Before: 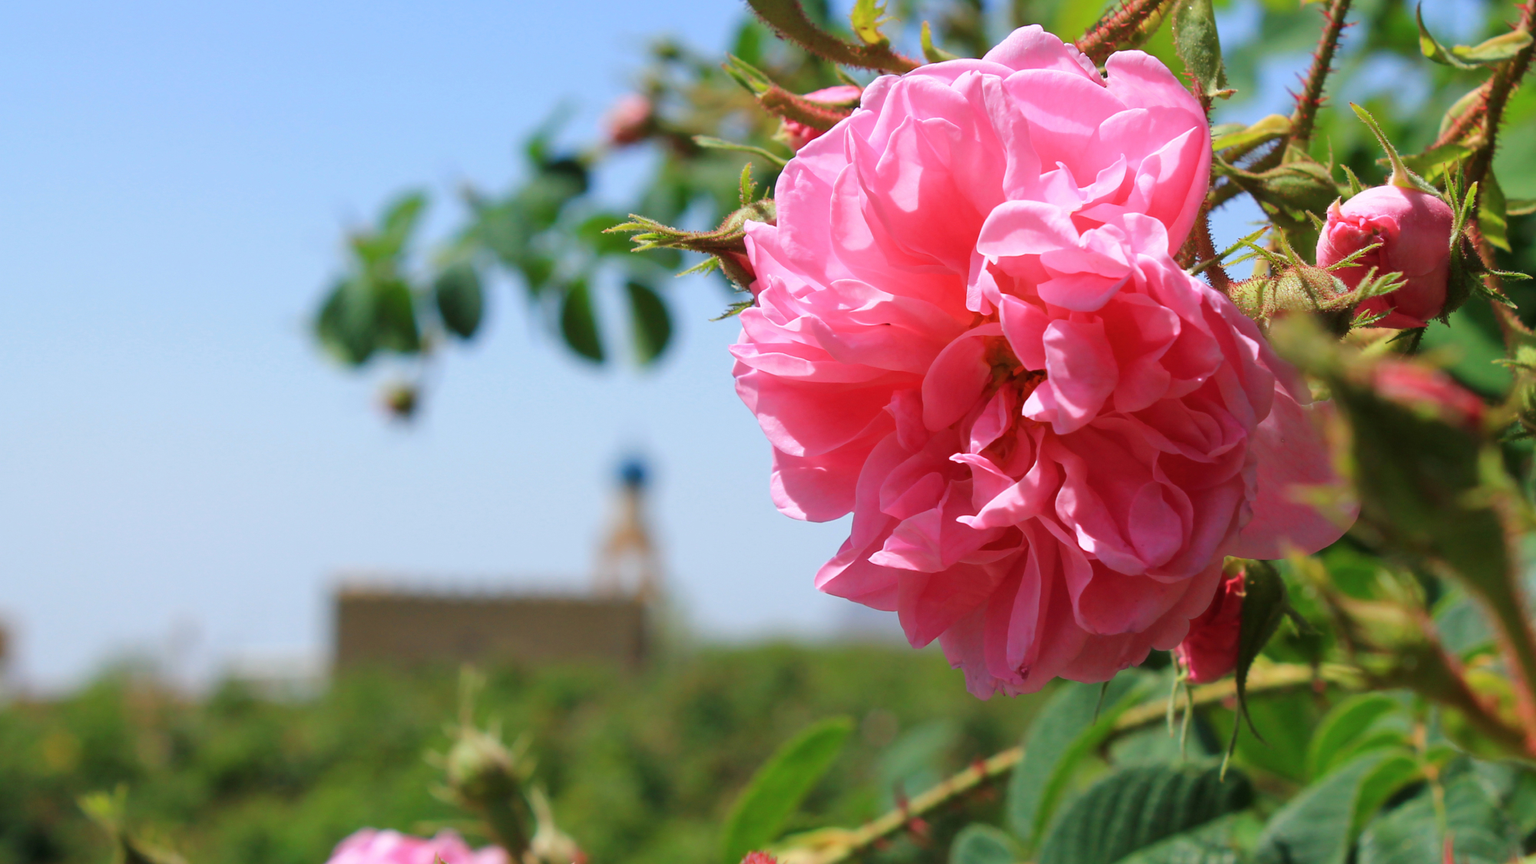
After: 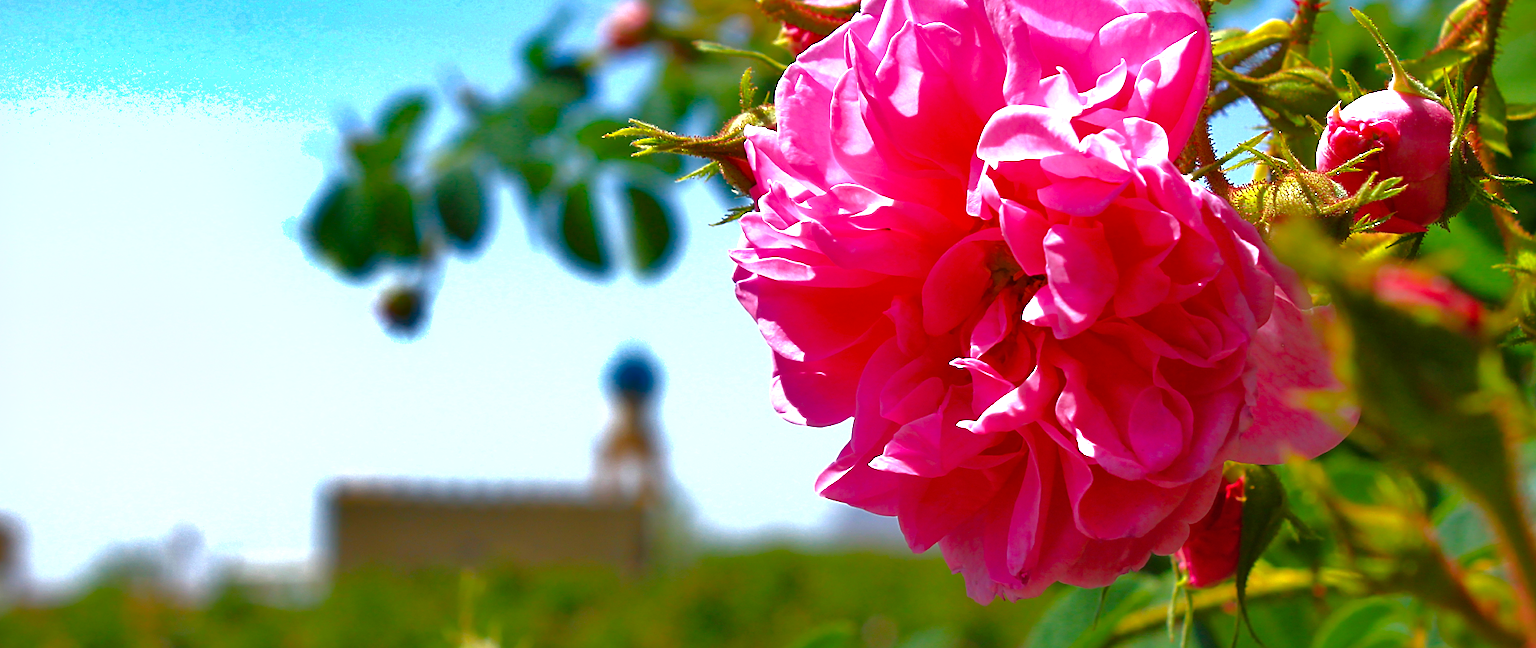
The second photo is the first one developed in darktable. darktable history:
shadows and highlights: low approximation 0.01, soften with gaussian
crop: top 11.023%, bottom 13.917%
color balance rgb: perceptual saturation grading › global saturation 40.231%, global vibrance 30.521%
exposure: exposure 0.768 EV, compensate highlight preservation false
vignetting: fall-off start 97.14%, brightness -0.403, saturation -0.297, width/height ratio 1.185
base curve: curves: ch0 [(0, 0) (0.826, 0.587) (1, 1)]
sharpen: on, module defaults
